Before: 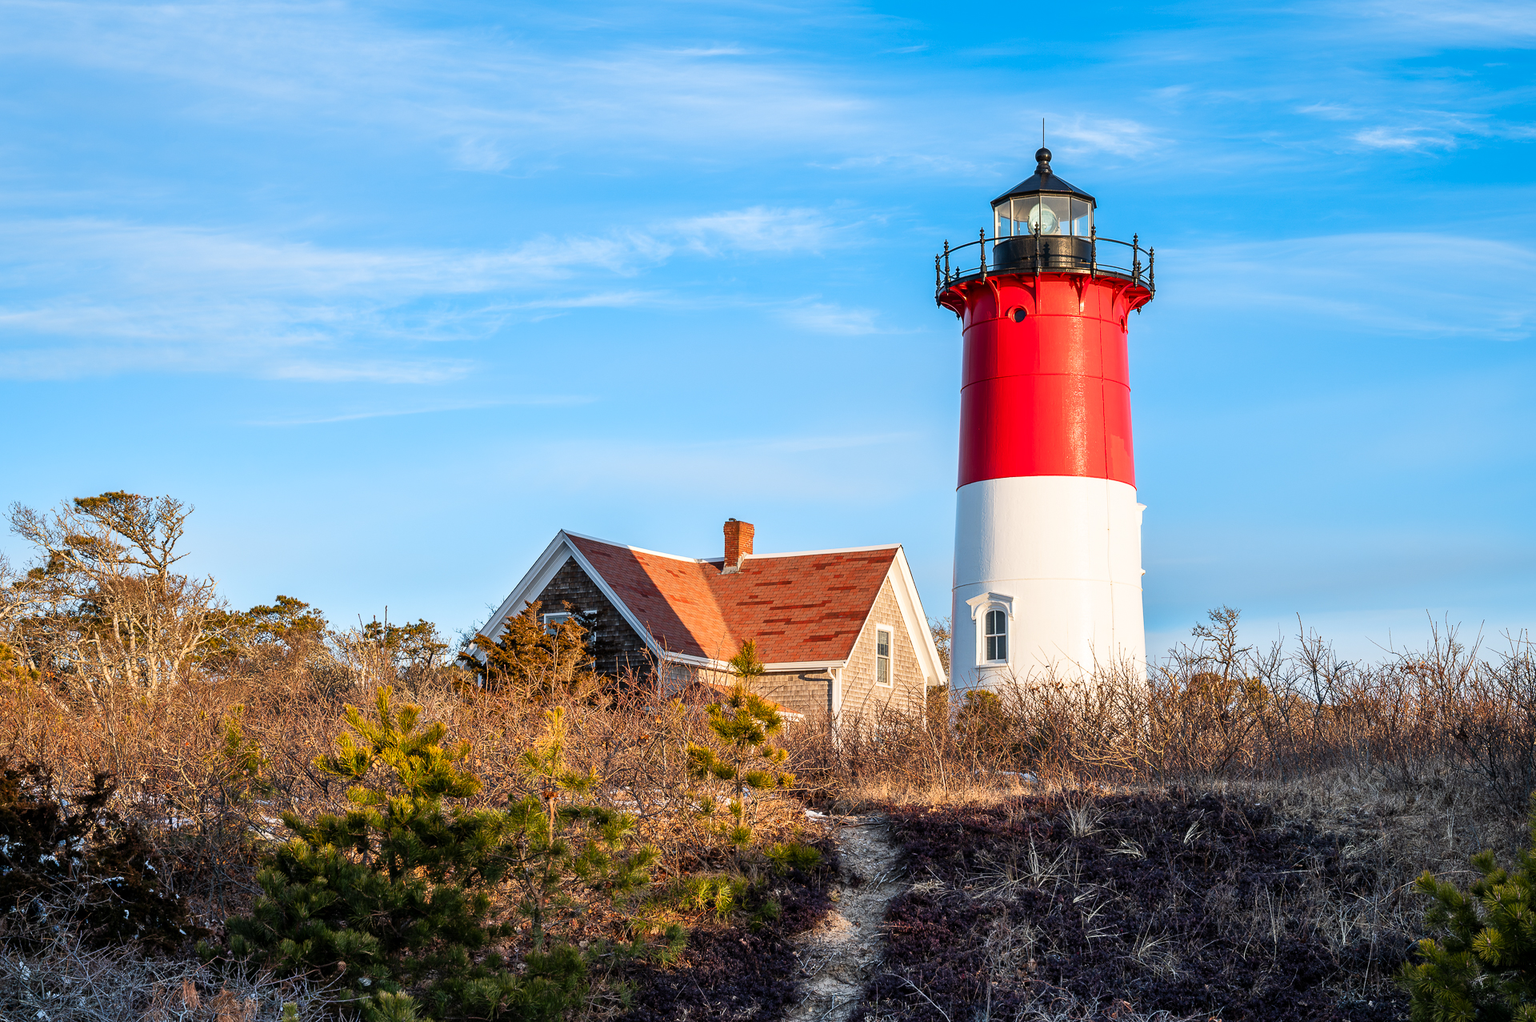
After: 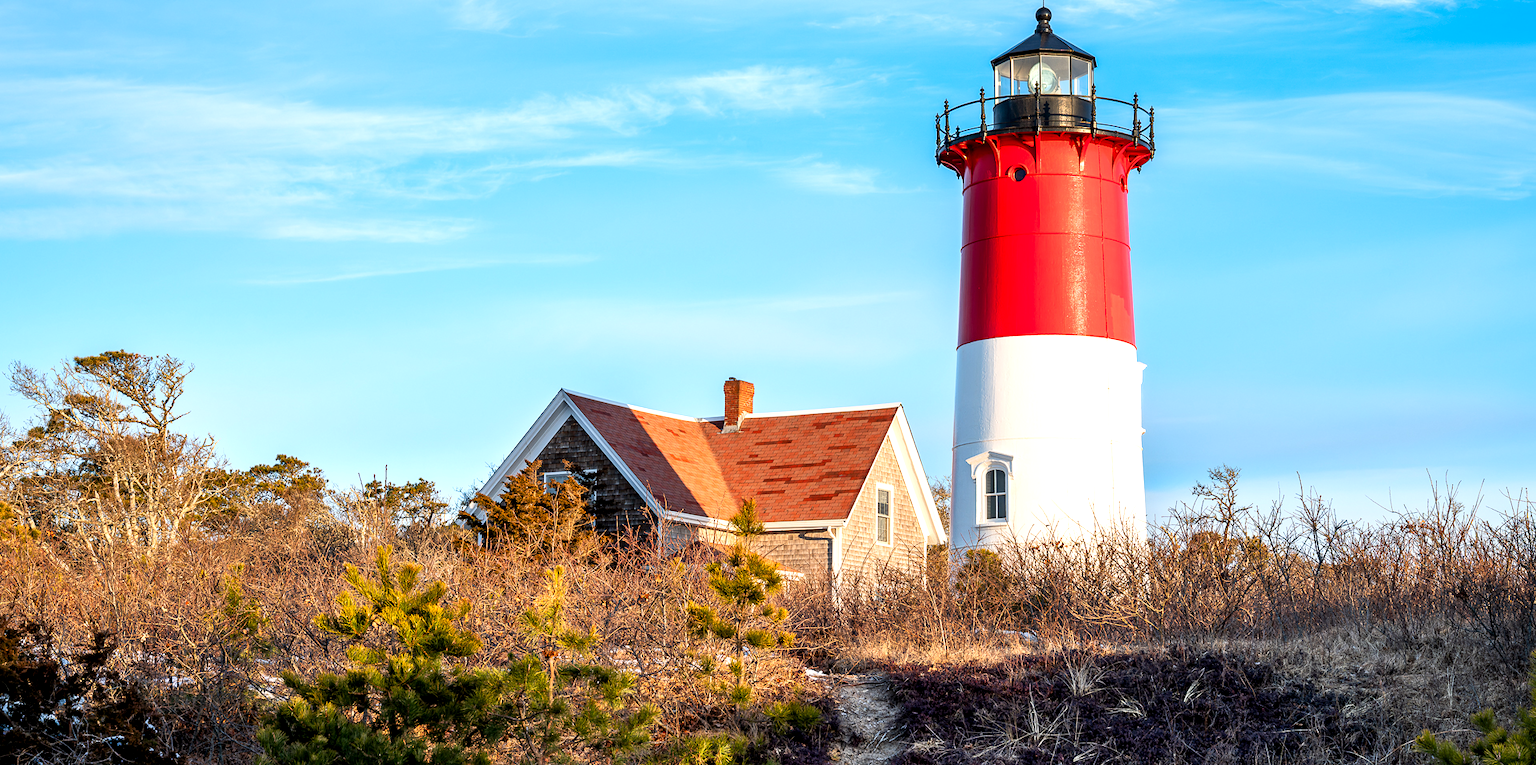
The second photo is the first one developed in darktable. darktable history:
crop: top 13.819%, bottom 11.169%
exposure: black level correction 0.003, exposure 0.383 EV, compensate highlight preservation false
